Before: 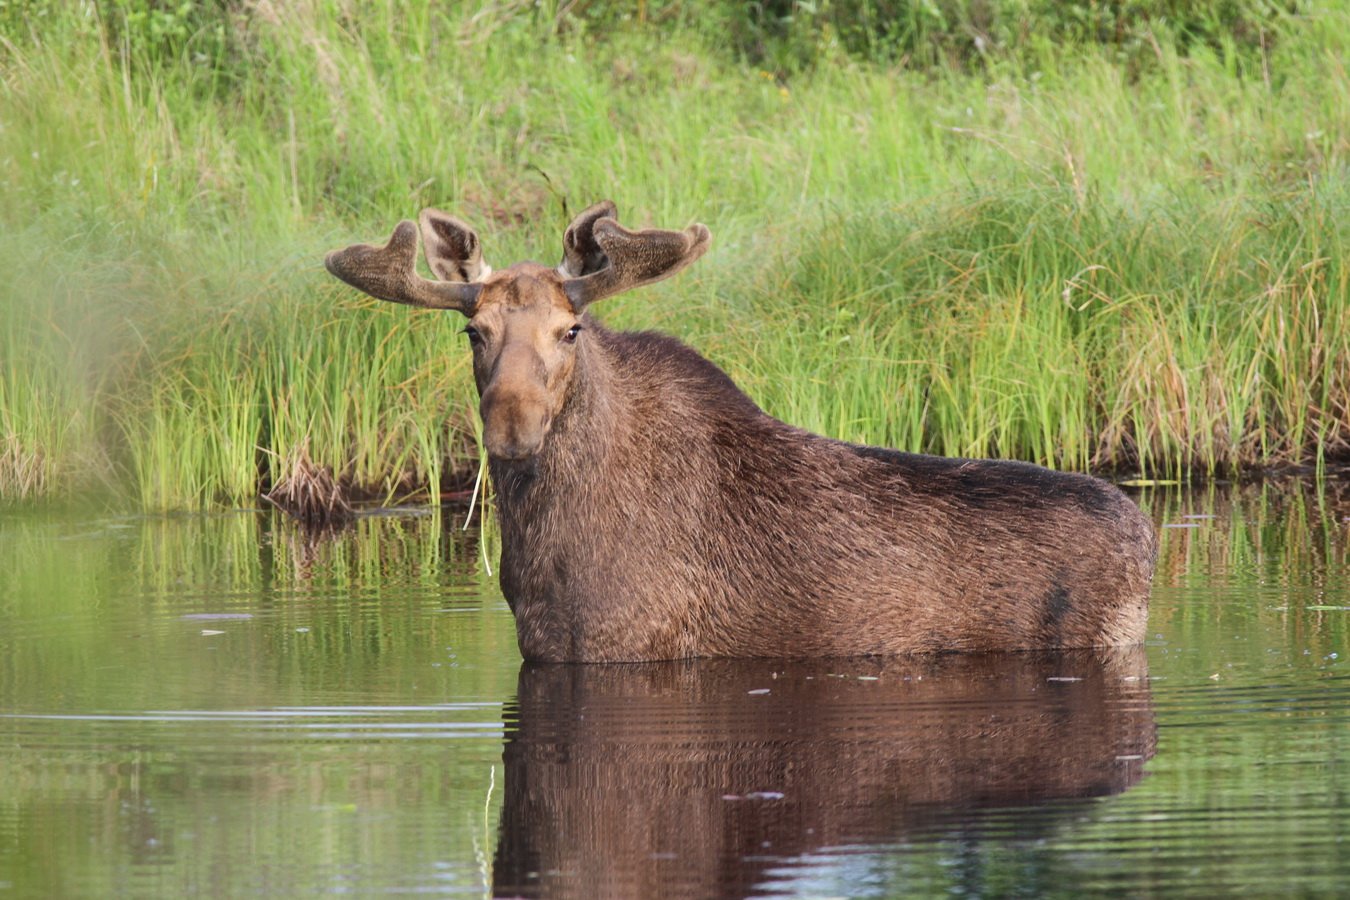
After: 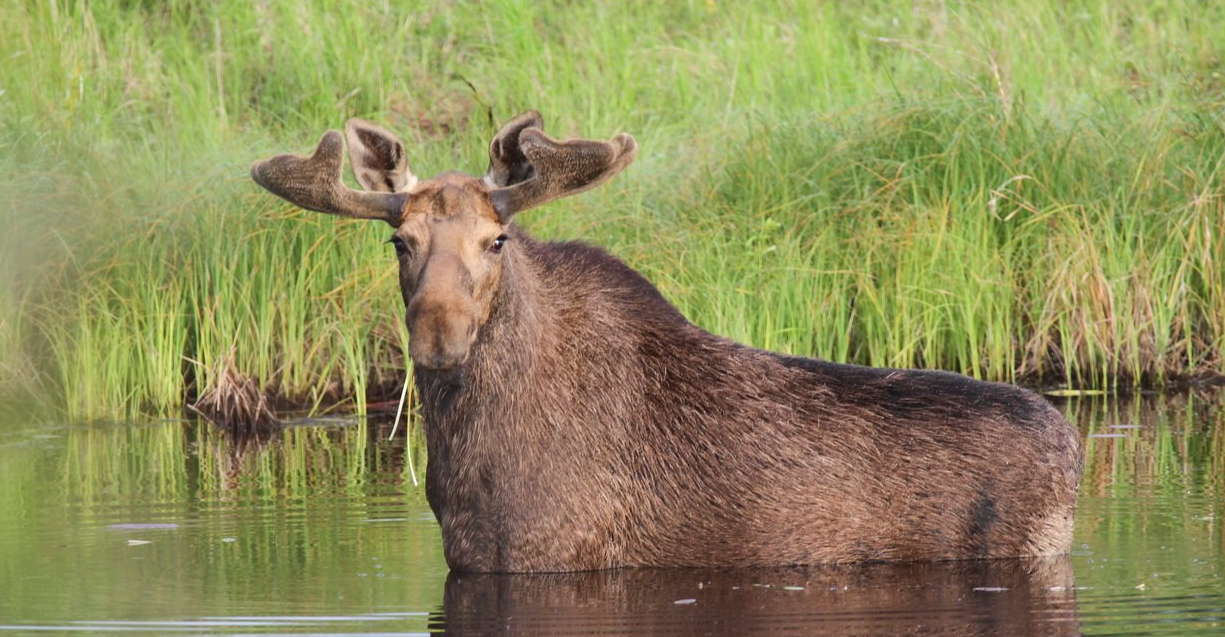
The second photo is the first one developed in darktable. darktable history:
crop: left 5.483%, top 10.036%, right 3.742%, bottom 19.078%
